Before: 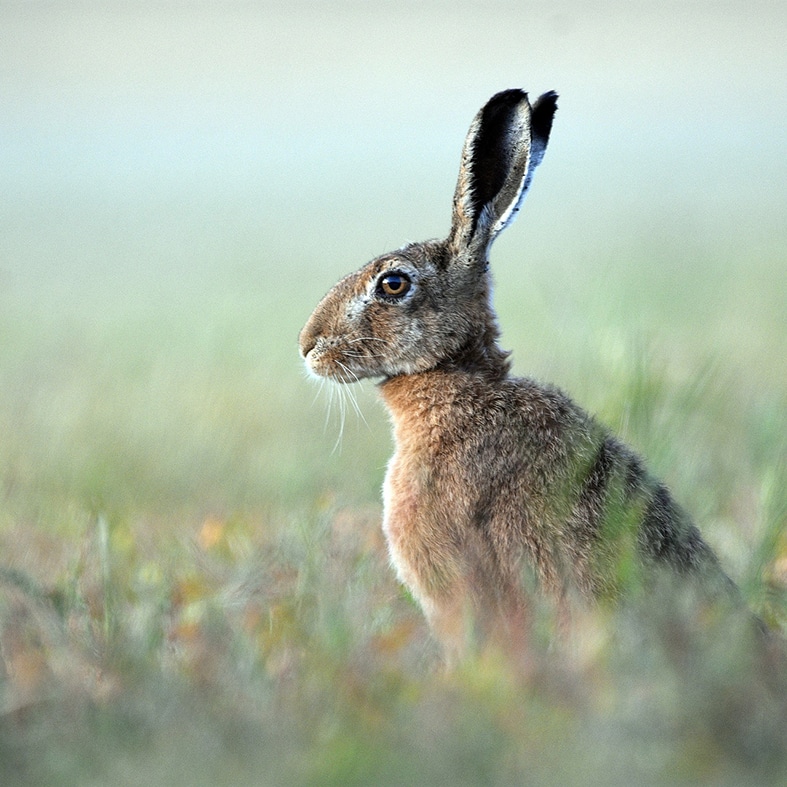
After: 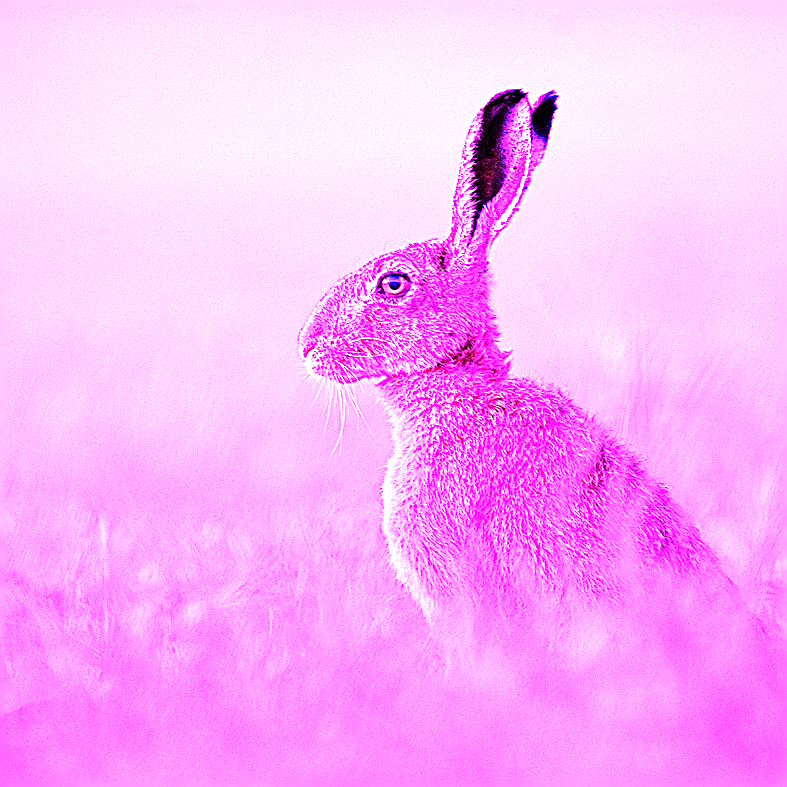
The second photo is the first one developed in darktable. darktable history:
white balance: red 8, blue 8
sharpen: amount 0.2
